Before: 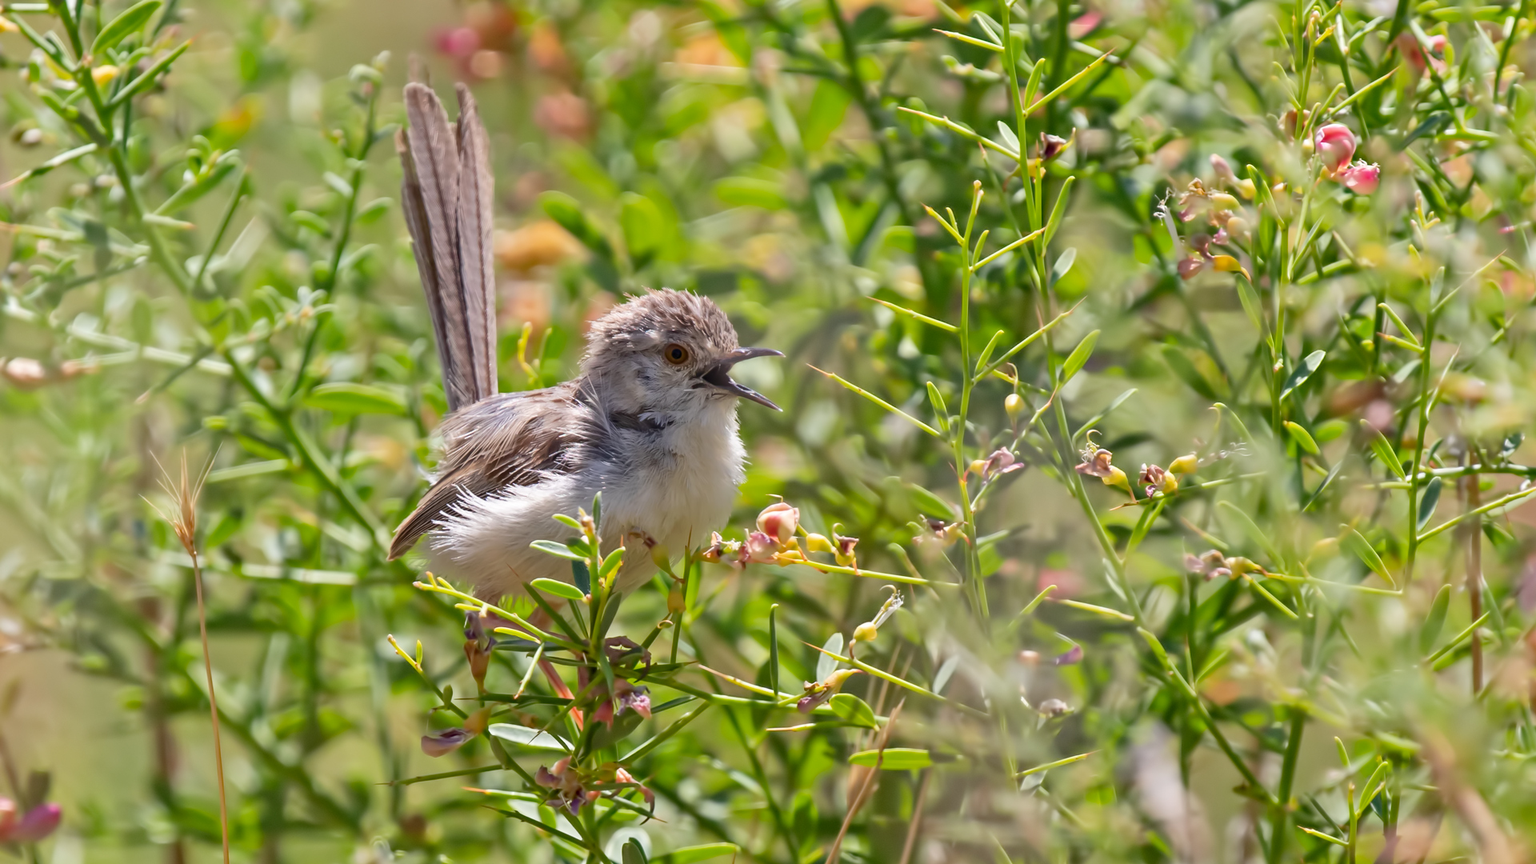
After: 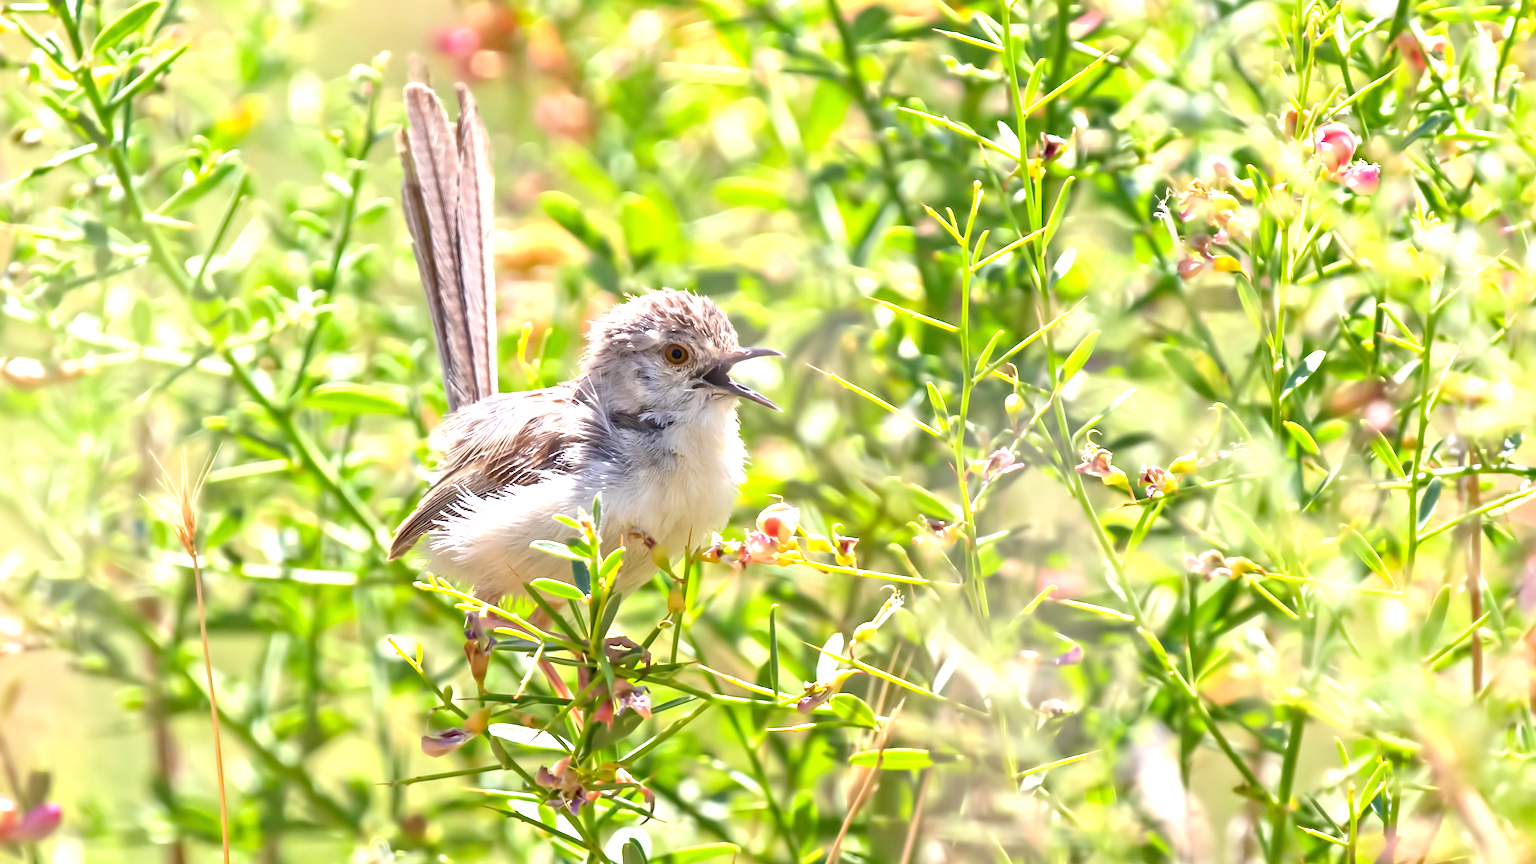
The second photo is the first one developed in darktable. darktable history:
exposure: black level correction 0, exposure 1.295 EV, compensate highlight preservation false
